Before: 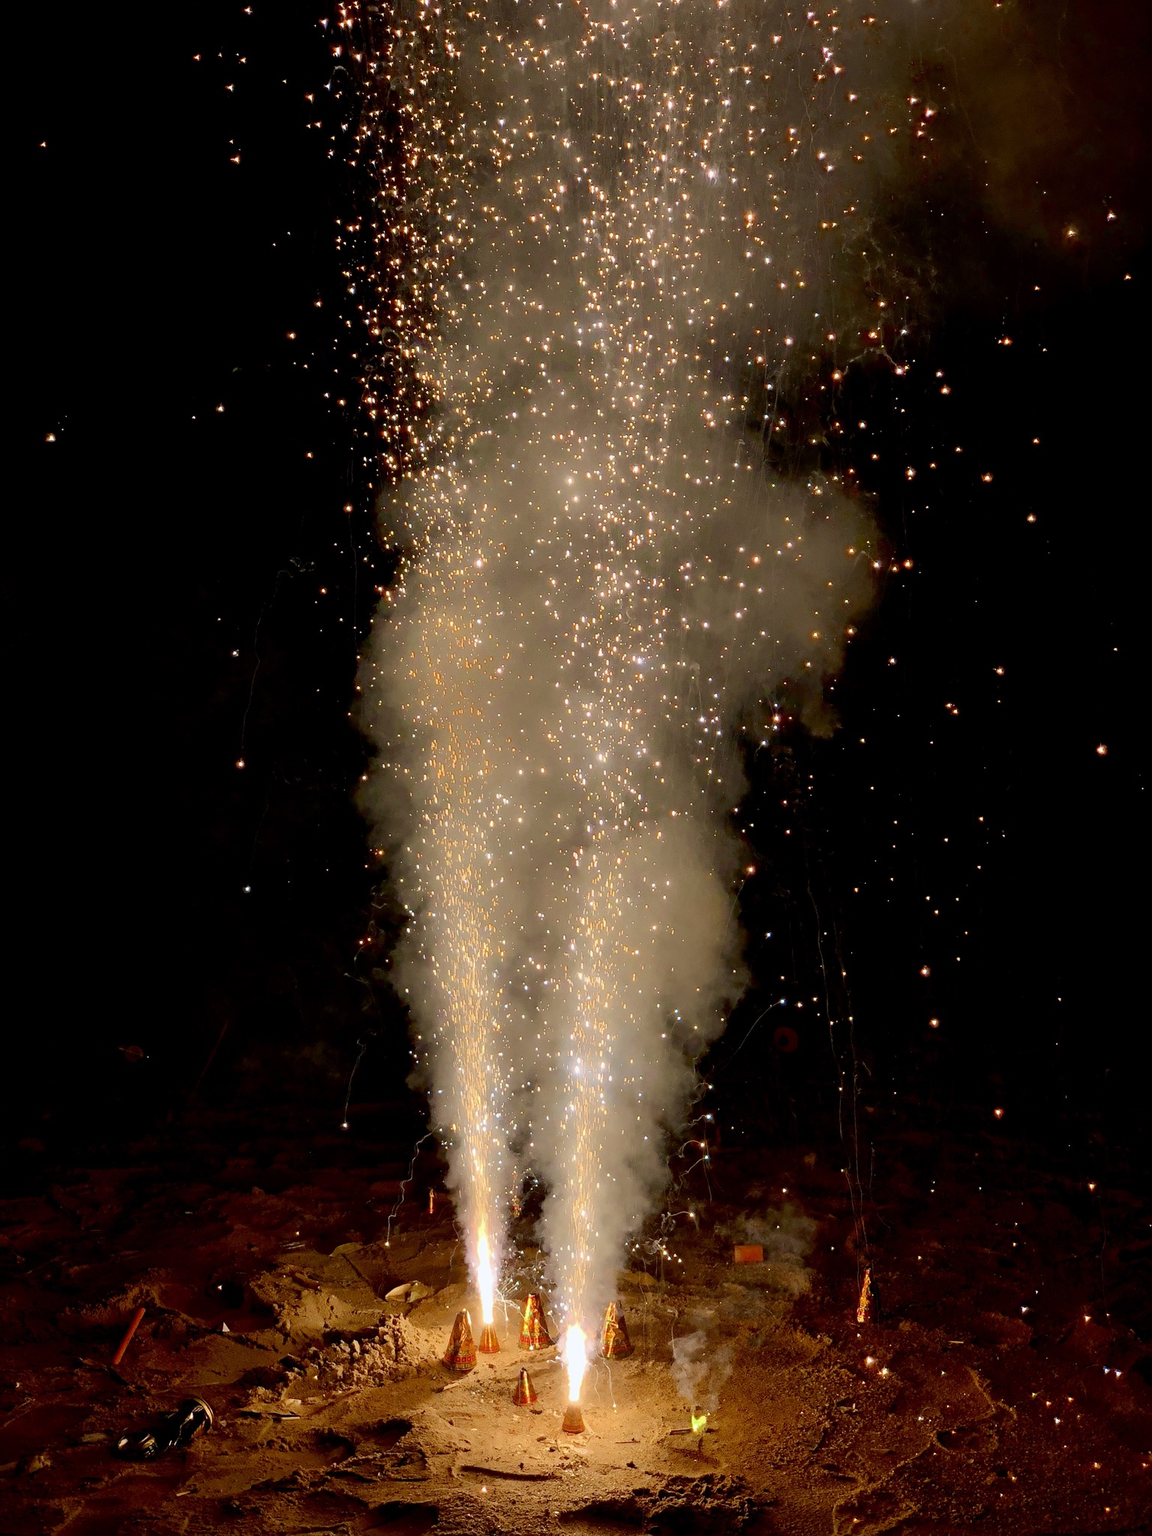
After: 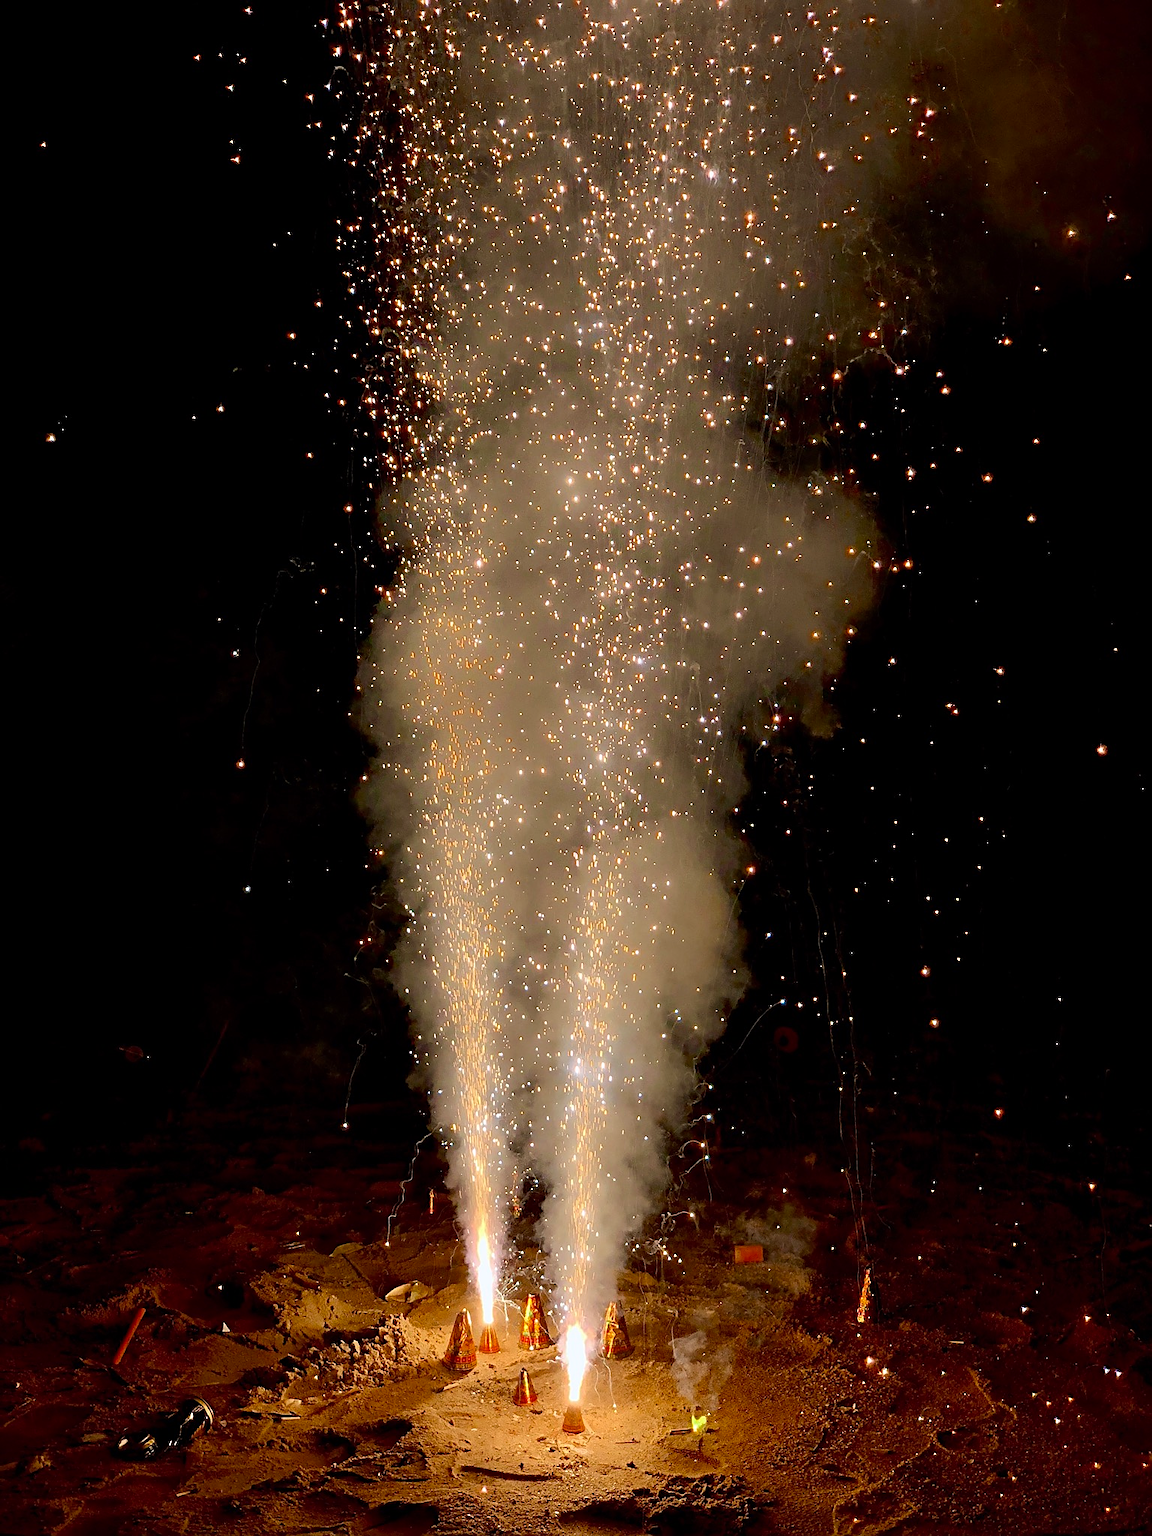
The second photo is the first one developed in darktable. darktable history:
tone equalizer: on, module defaults
sharpen: on, module defaults
exposure: exposure -0.012 EV, compensate exposure bias true, compensate highlight preservation false
